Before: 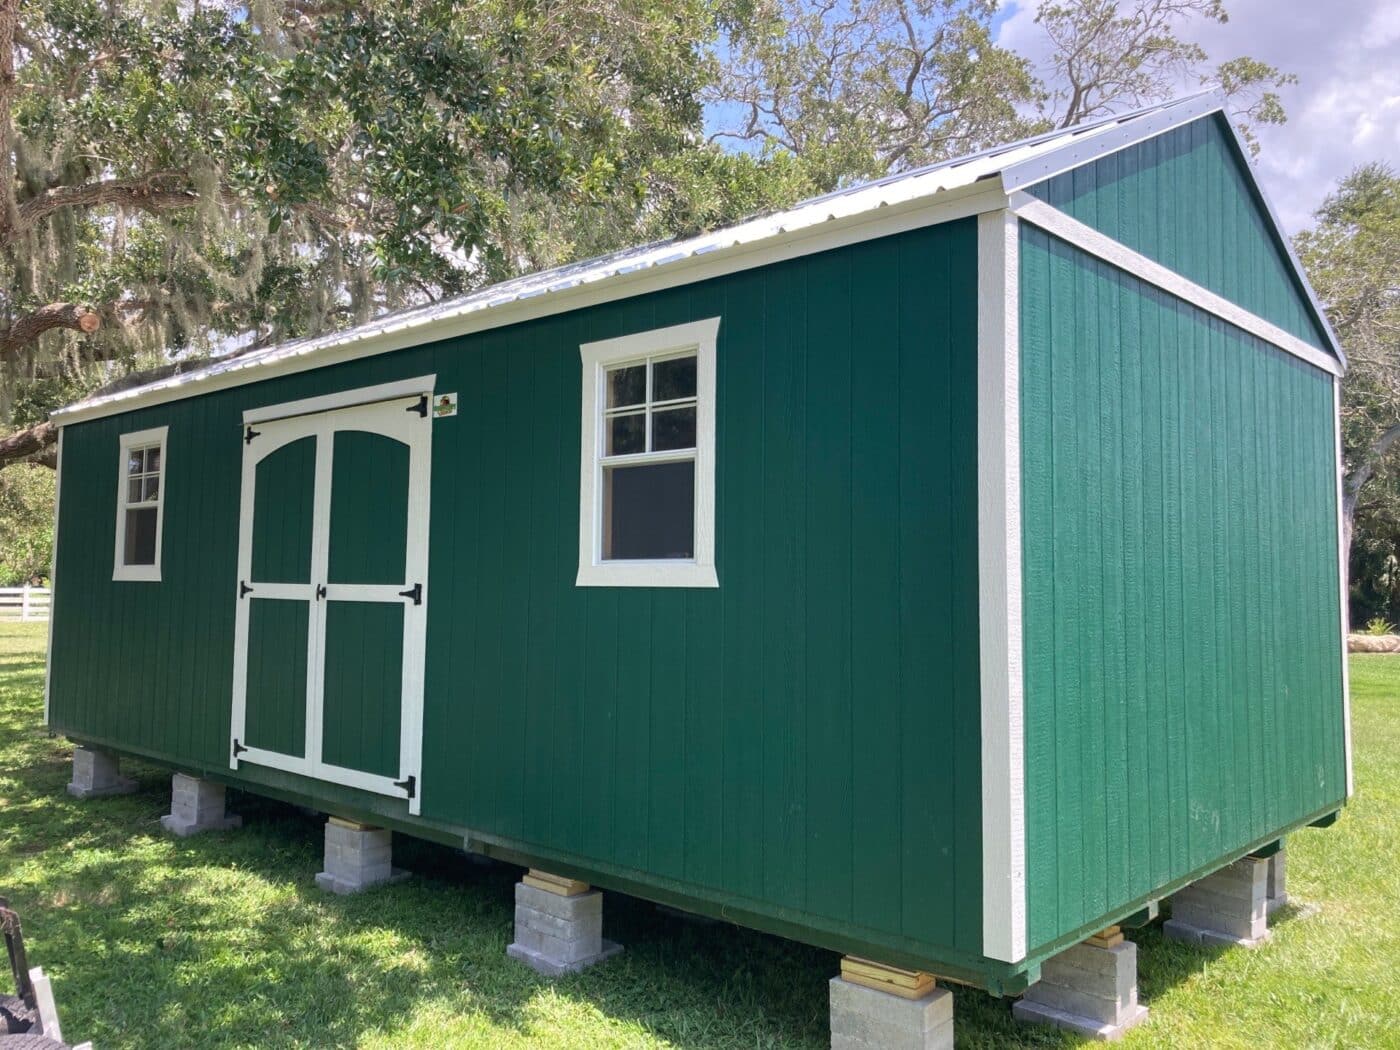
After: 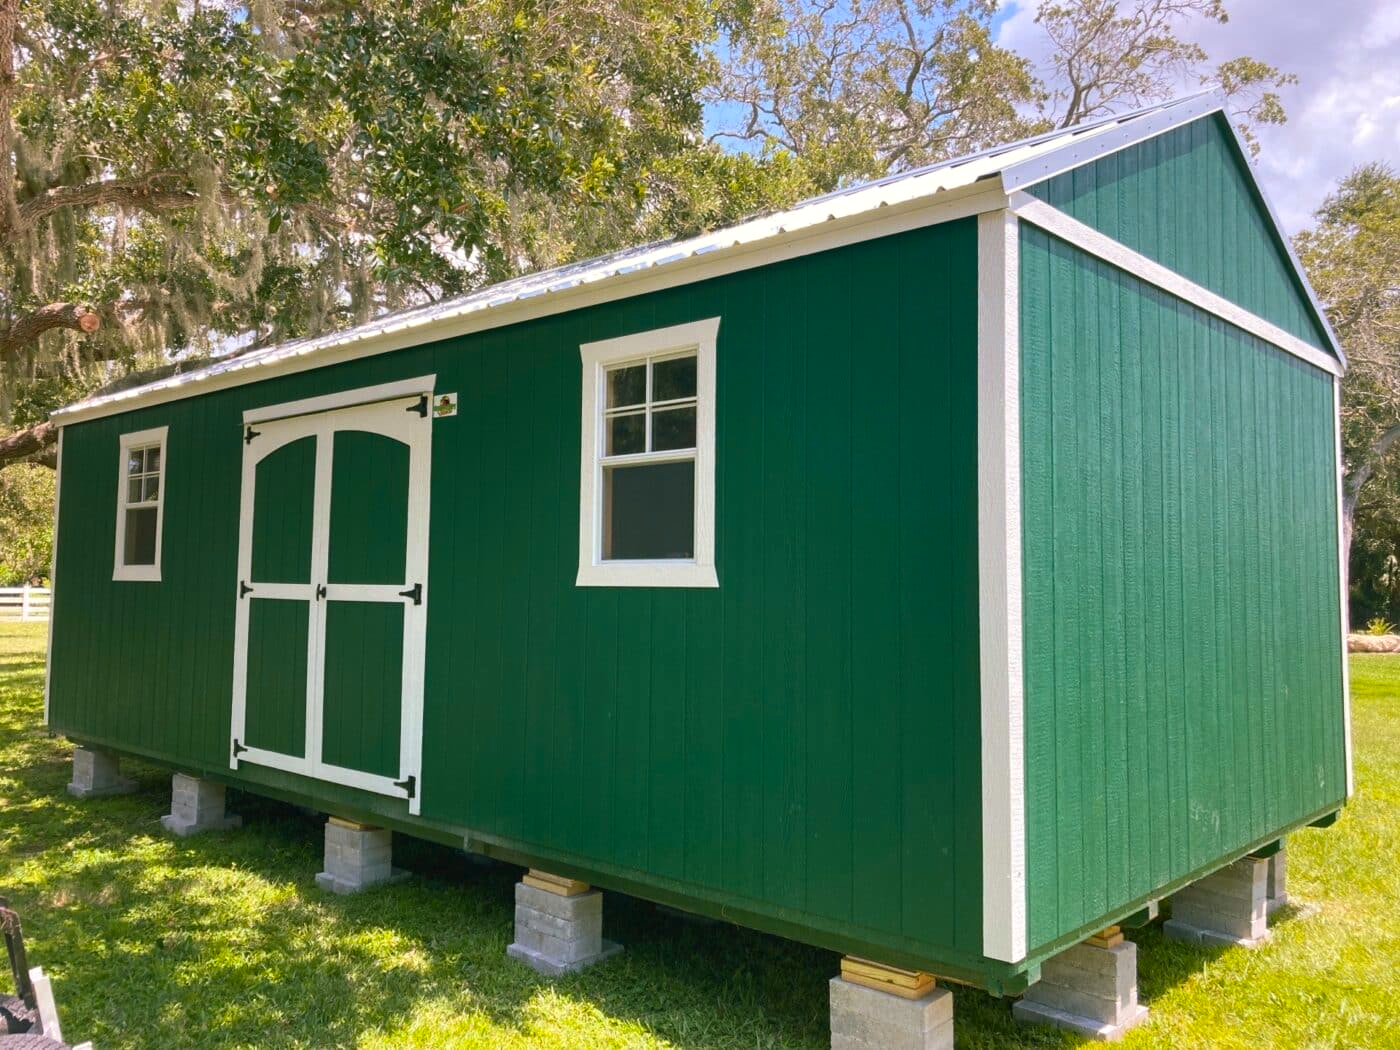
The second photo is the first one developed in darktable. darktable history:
color balance rgb: shadows lift › chroma 11.63%, shadows lift › hue 132.17°, power › chroma 1.55%, power › hue 28.45°, perceptual saturation grading › global saturation 24.903%, hue shift -5.17°, perceptual brilliance grading › global brilliance 15.47%, perceptual brilliance grading › shadows -34.525%, contrast -21.566%
